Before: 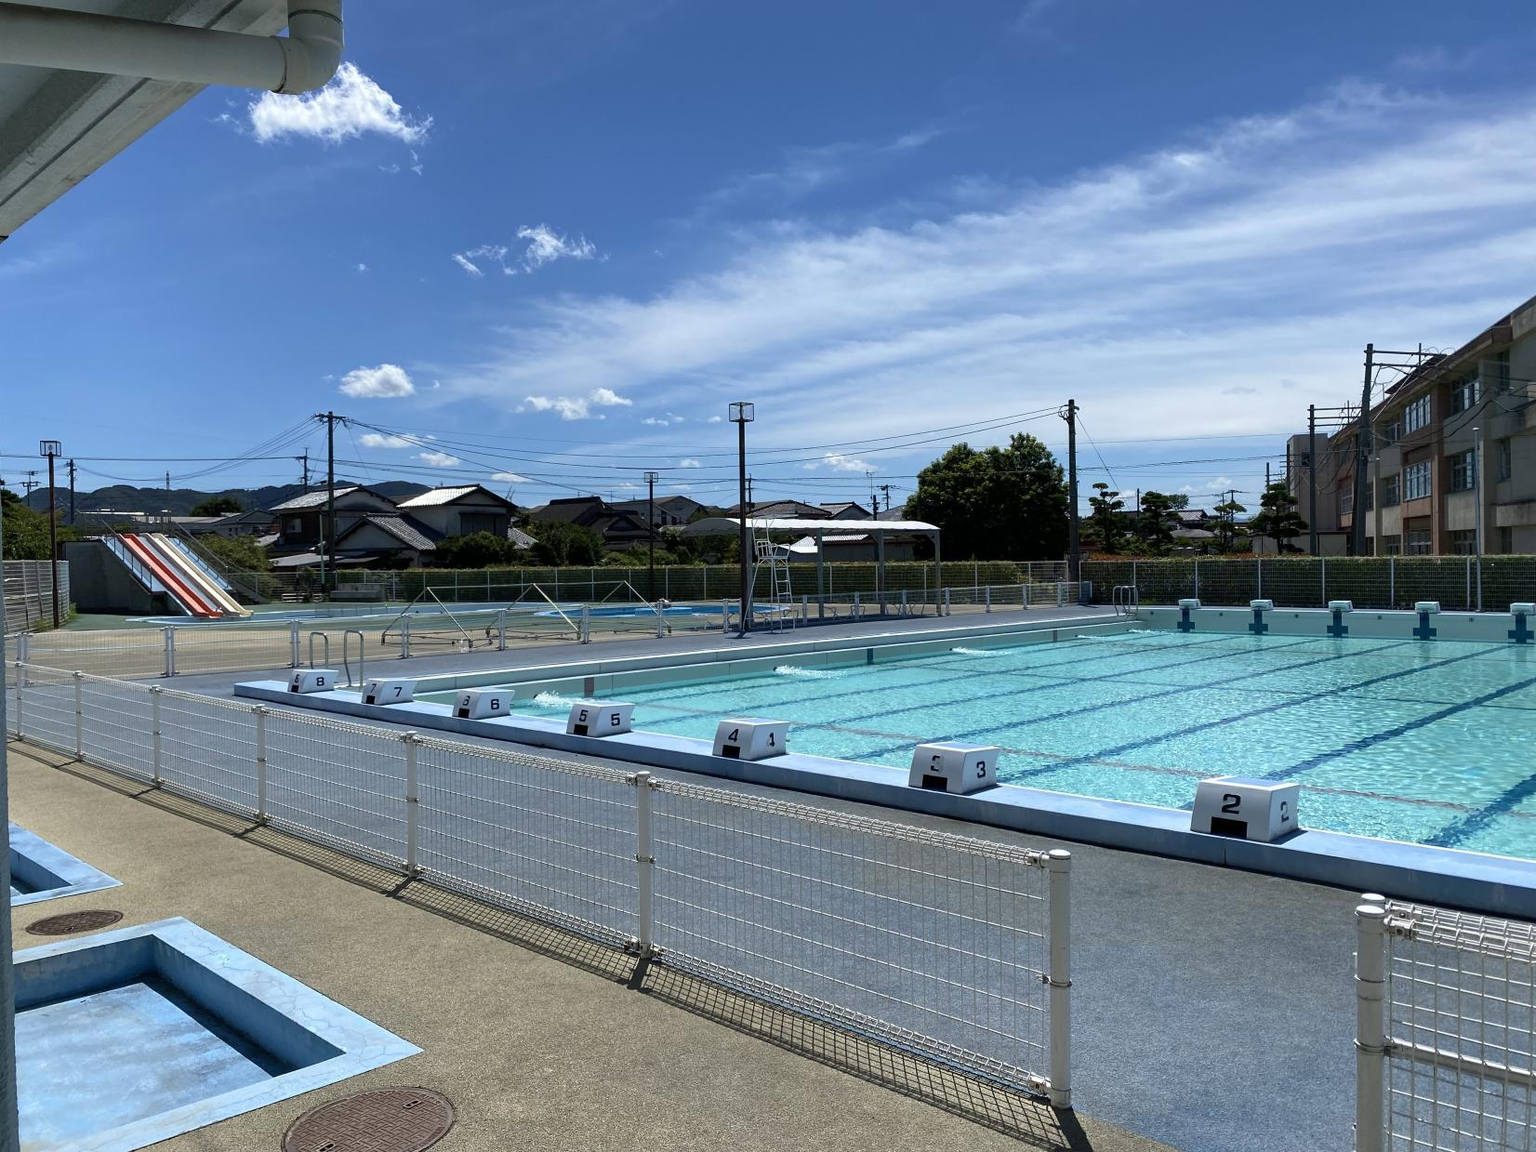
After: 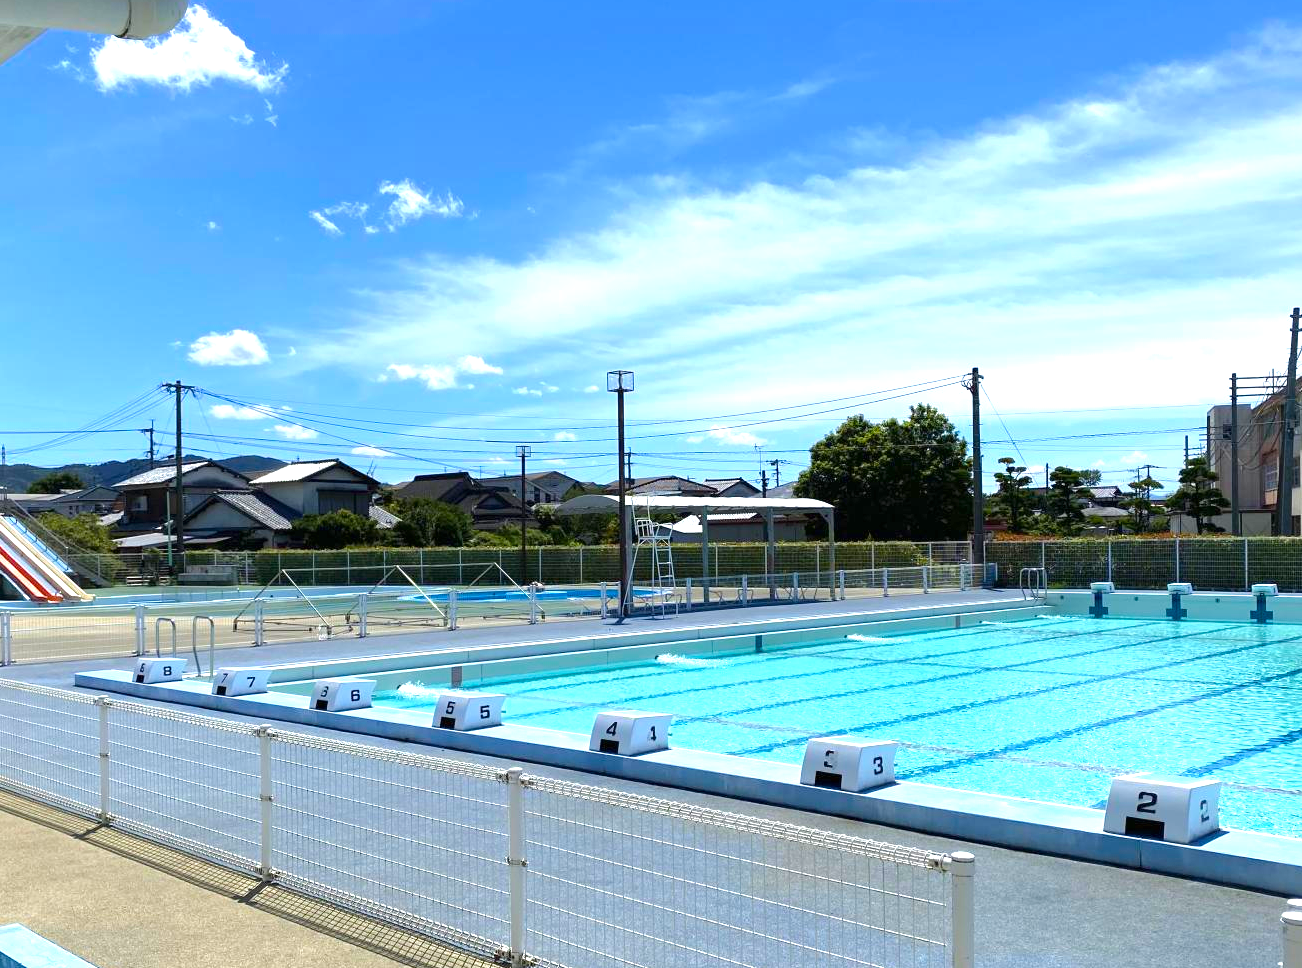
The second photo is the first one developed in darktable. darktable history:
color balance rgb: perceptual saturation grading › global saturation 25%, perceptual brilliance grading › mid-tones 10%, perceptual brilliance grading › shadows 15%, global vibrance 20%
crop and rotate: left 10.77%, top 5.1%, right 10.41%, bottom 16.76%
exposure: black level correction 0, exposure 0.953 EV, compensate exposure bias true, compensate highlight preservation false
